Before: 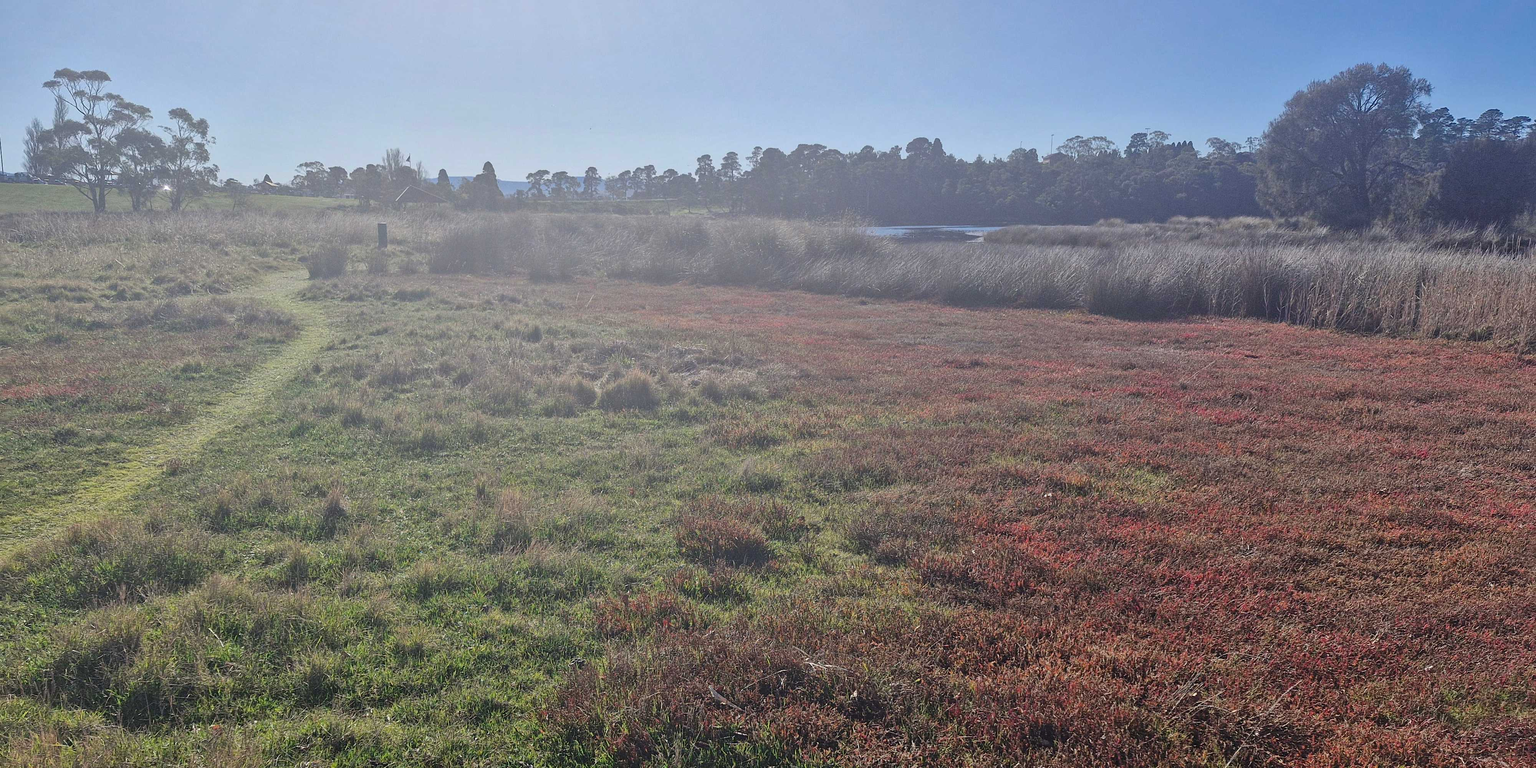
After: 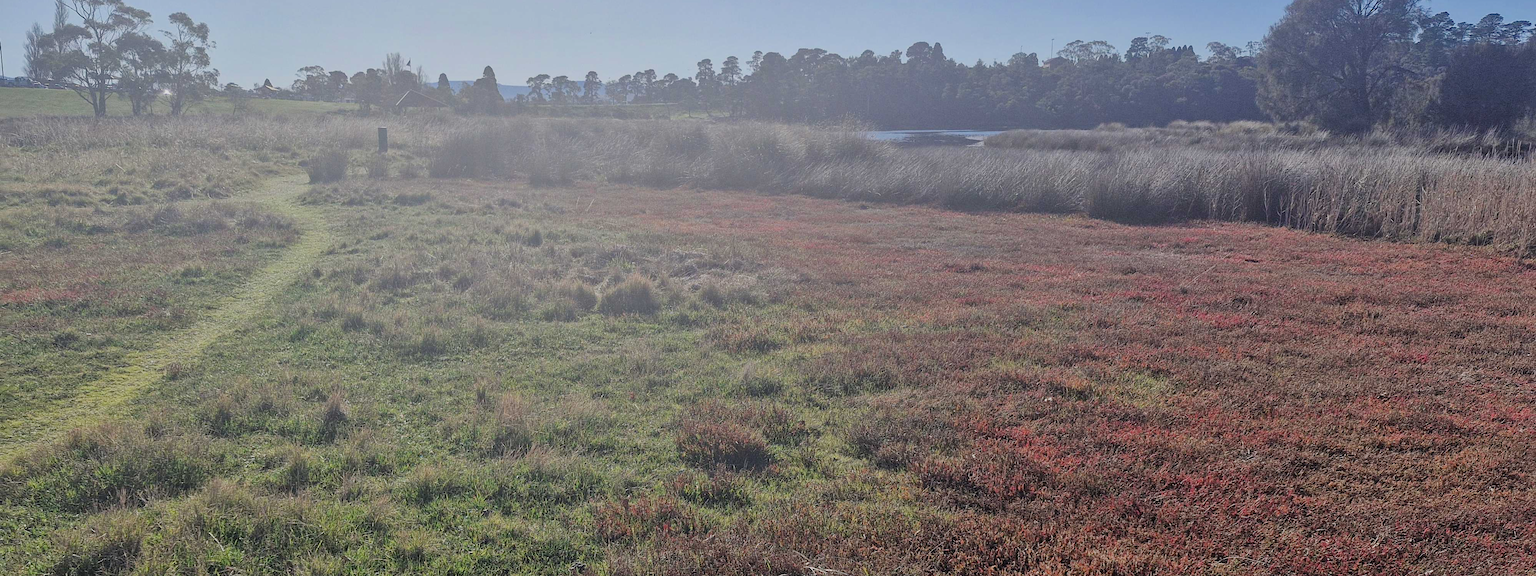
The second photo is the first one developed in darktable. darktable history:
filmic rgb: black relative exposure -8.15 EV, white relative exposure 3.76 EV, hardness 4.46
crop and rotate: top 12.5%, bottom 12.5%
